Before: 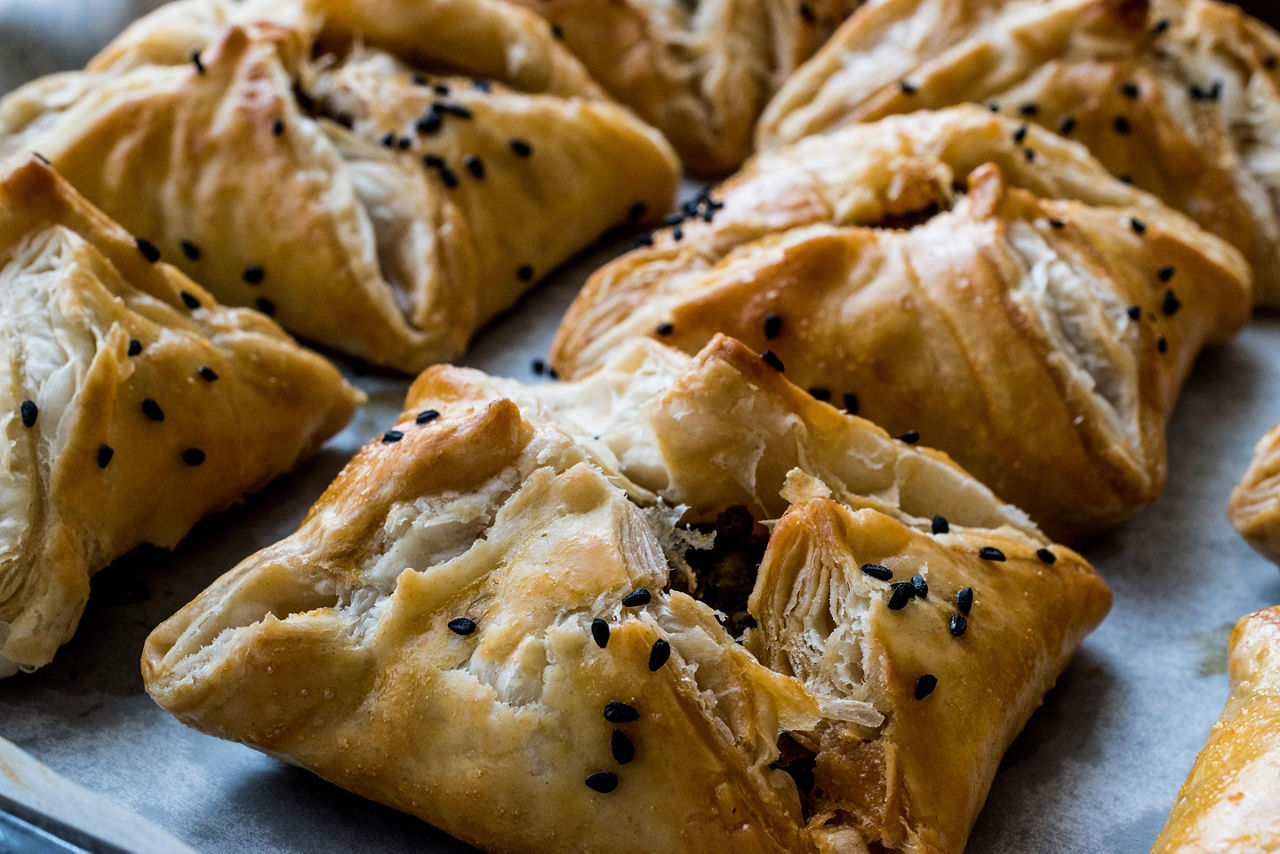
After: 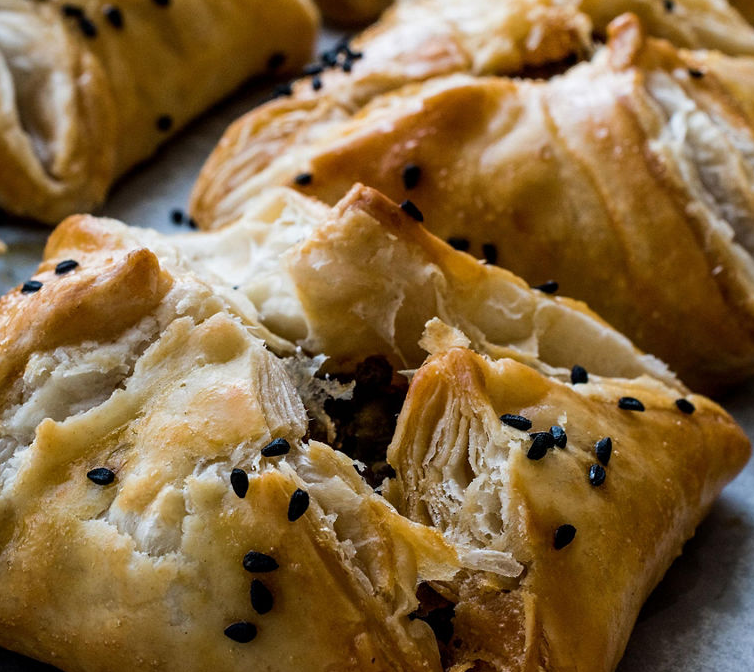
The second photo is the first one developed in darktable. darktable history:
crop and rotate: left 28.228%, top 17.677%, right 12.794%, bottom 3.594%
